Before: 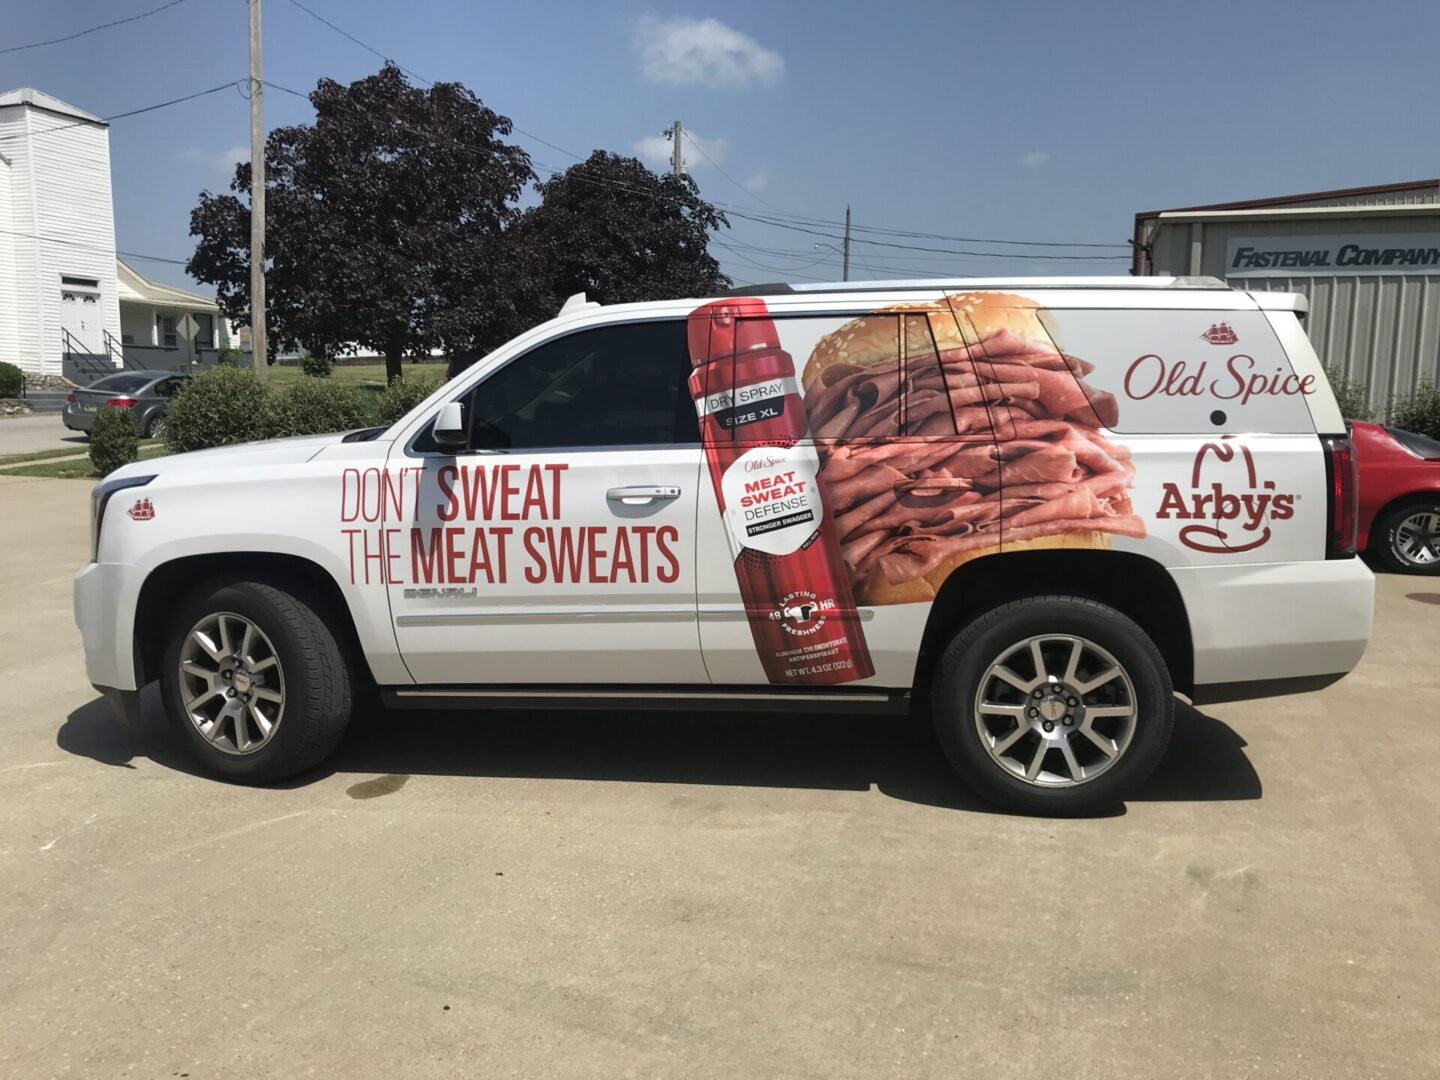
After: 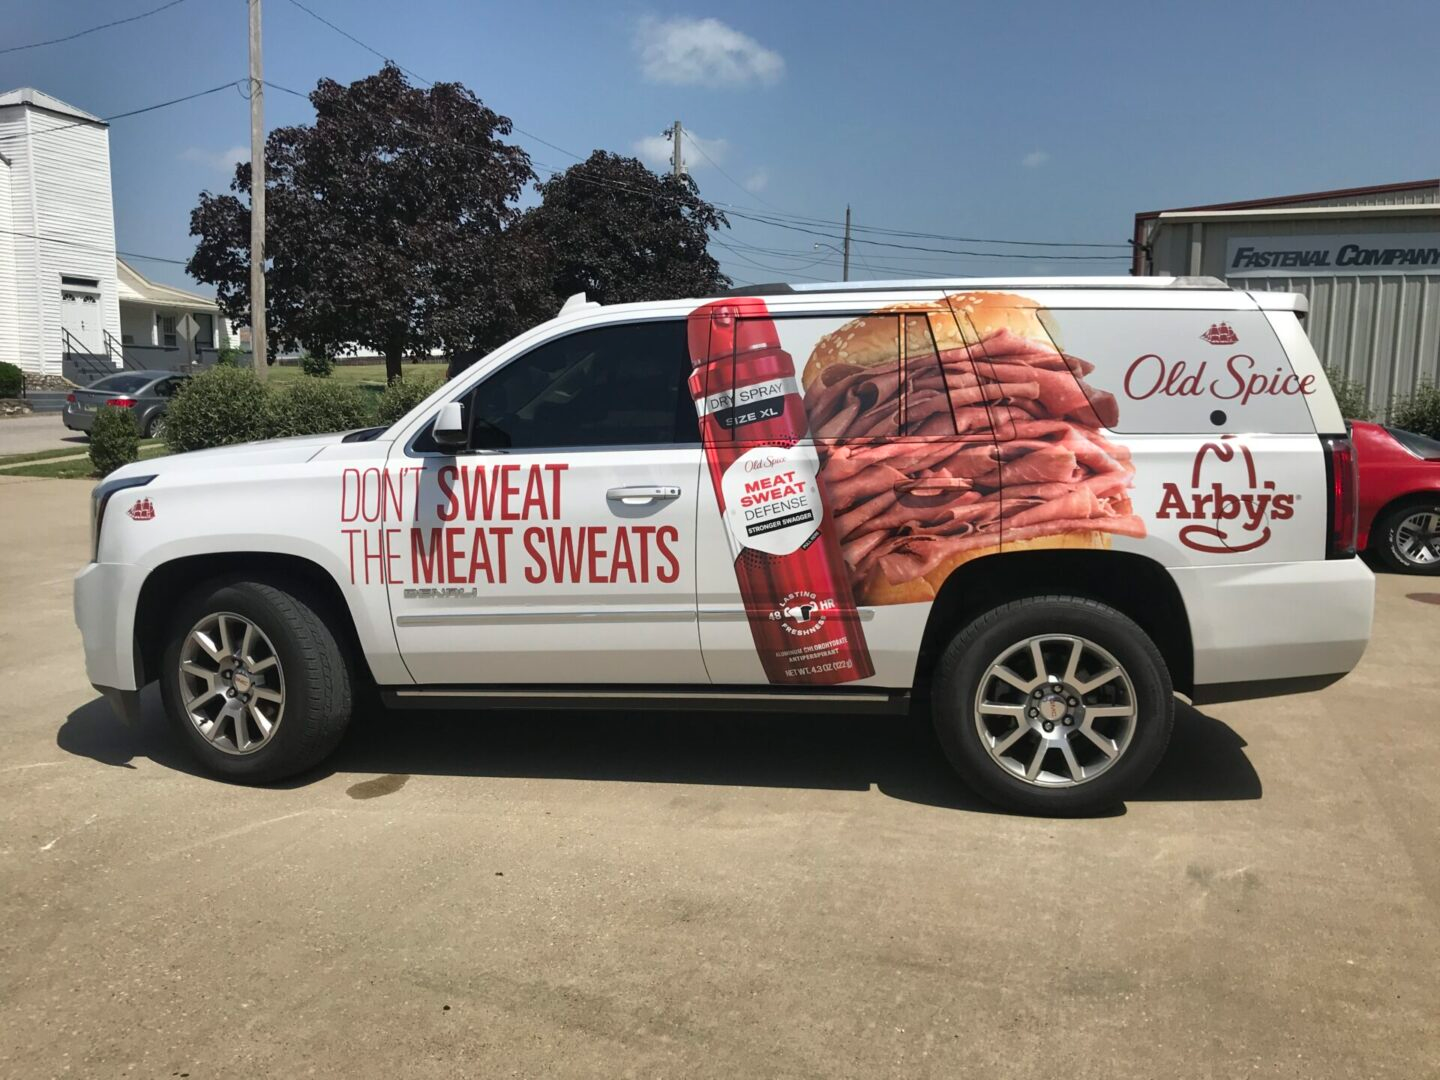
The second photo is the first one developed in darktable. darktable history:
shadows and highlights: white point adjustment 0.124, highlights -70.69, soften with gaussian
